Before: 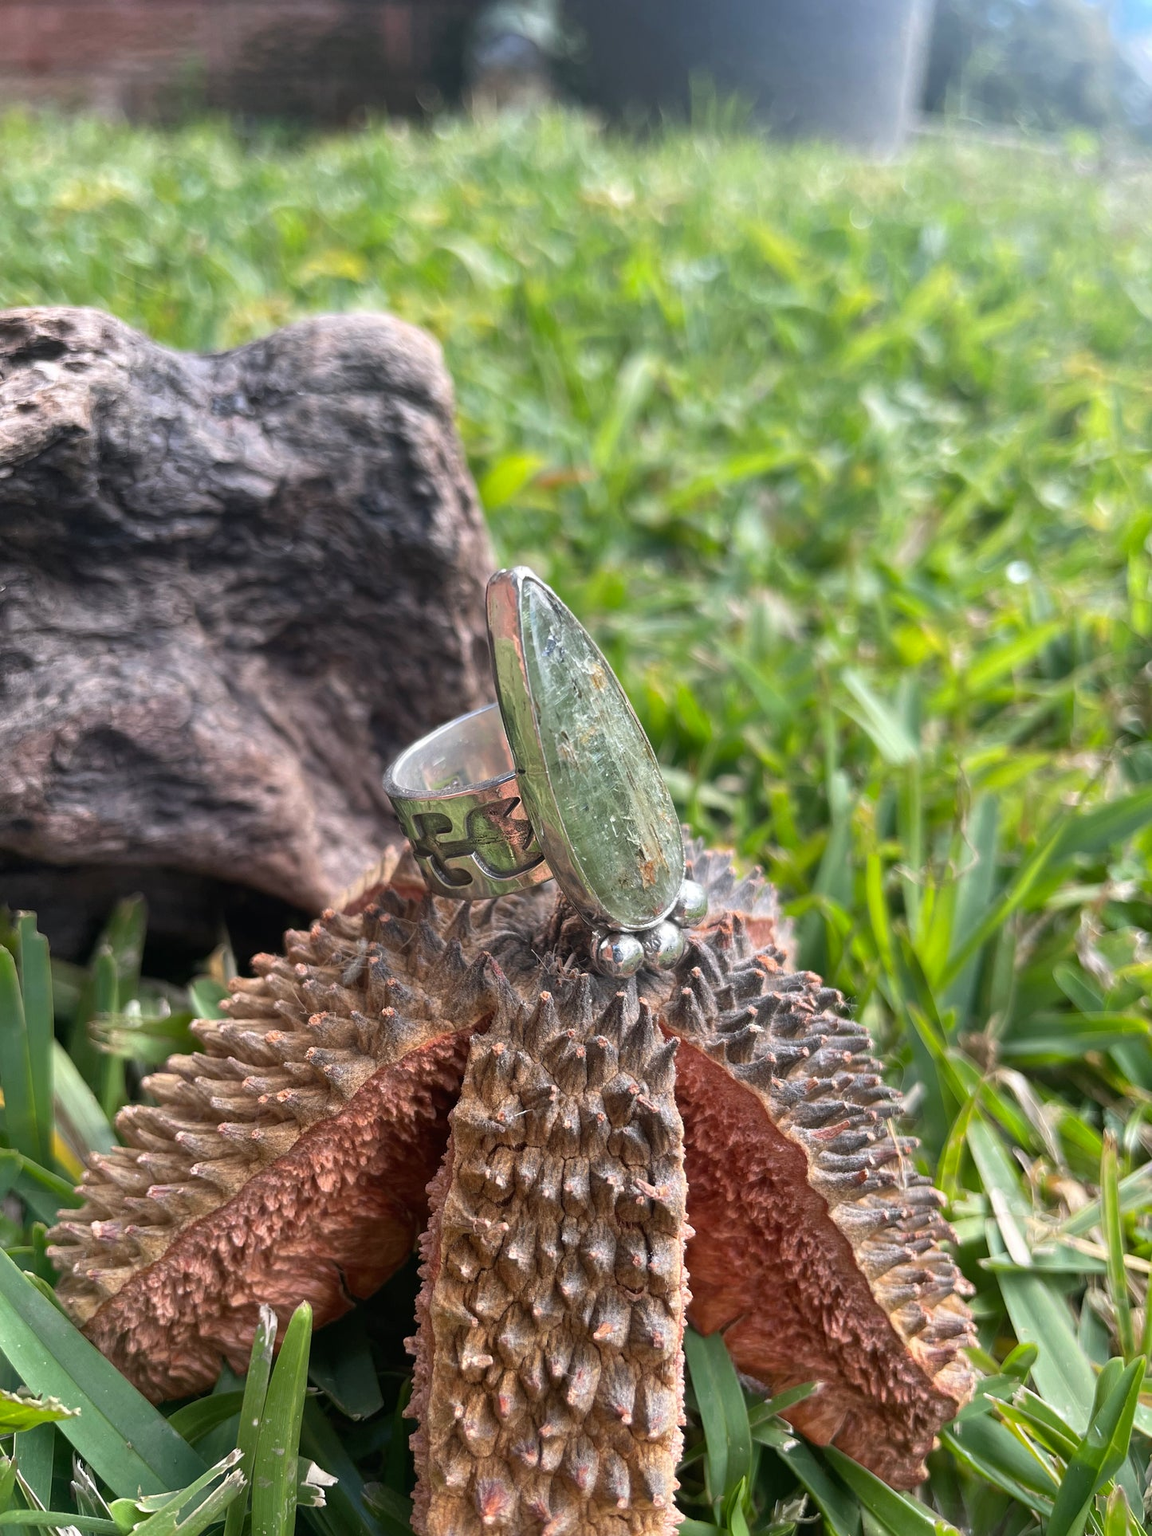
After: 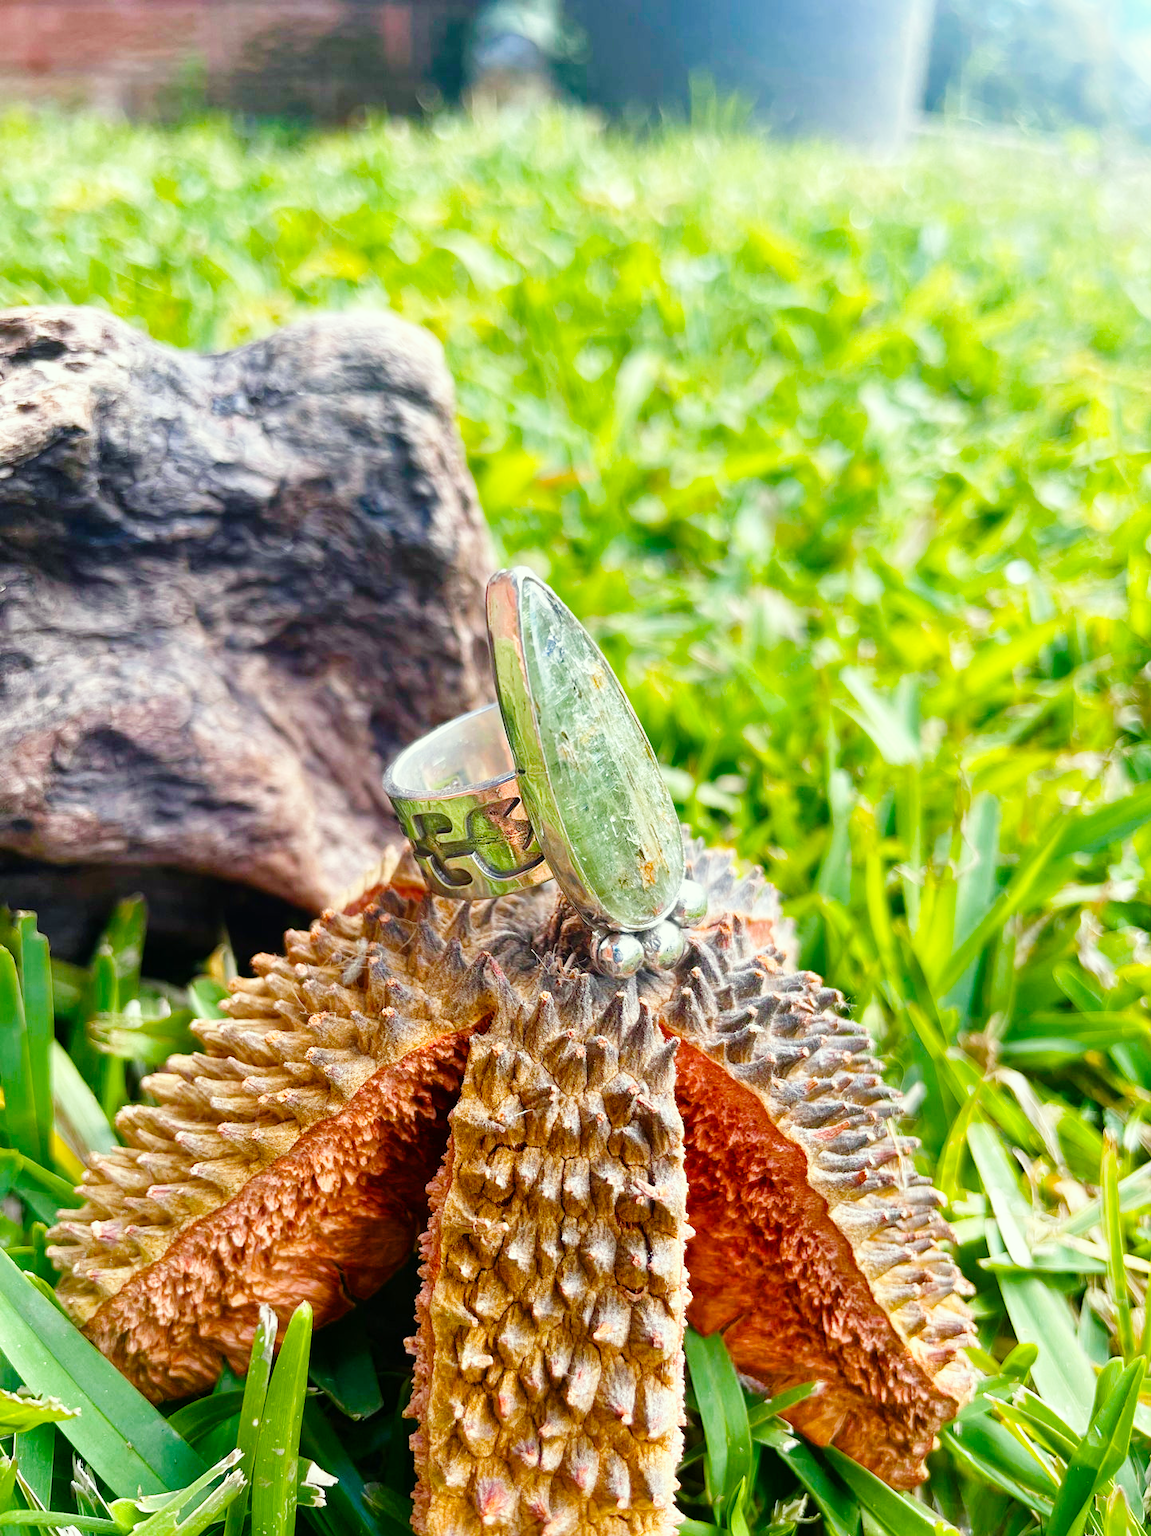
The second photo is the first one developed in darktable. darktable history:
color correction: highlights a* -4.81, highlights b* 5.06, saturation 0.963
color balance rgb: shadows lift › chroma 1.004%, shadows lift › hue 214.29°, perceptual saturation grading › global saturation 20%, perceptual saturation grading › highlights -25.45%, perceptual saturation grading › shadows 49.803%, global vibrance 44.799%
base curve: curves: ch0 [(0, 0) (0.008, 0.007) (0.022, 0.029) (0.048, 0.089) (0.092, 0.197) (0.191, 0.399) (0.275, 0.534) (0.357, 0.65) (0.477, 0.78) (0.542, 0.833) (0.799, 0.973) (1, 1)], preserve colors none
